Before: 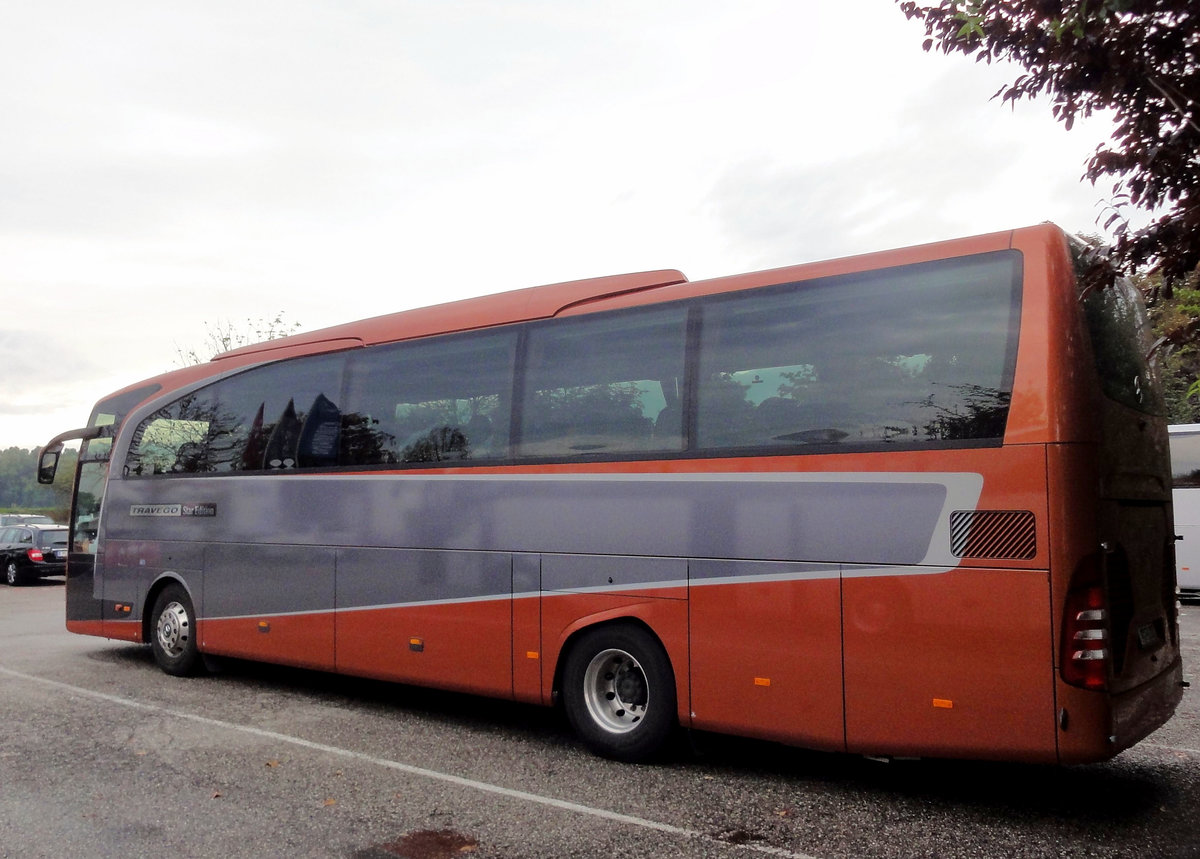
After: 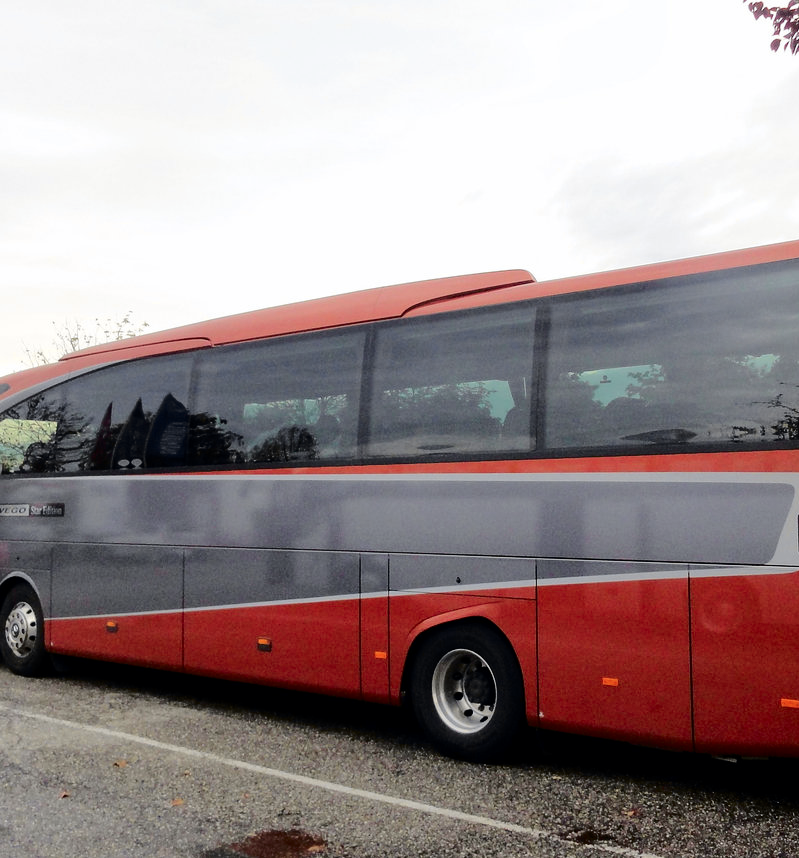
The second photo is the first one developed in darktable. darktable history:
tone curve: curves: ch0 [(0.003, 0) (0.066, 0.031) (0.16, 0.089) (0.269, 0.218) (0.395, 0.408) (0.517, 0.56) (0.684, 0.734) (0.791, 0.814) (1, 1)]; ch1 [(0, 0) (0.164, 0.115) (0.337, 0.332) (0.39, 0.398) (0.464, 0.461) (0.501, 0.5) (0.507, 0.5) (0.534, 0.532) (0.577, 0.59) (0.652, 0.681) (0.733, 0.764) (0.819, 0.823) (1, 1)]; ch2 [(0, 0) (0.337, 0.382) (0.464, 0.476) (0.501, 0.5) (0.527, 0.54) (0.551, 0.565) (0.628, 0.632) (0.689, 0.686) (1, 1)], color space Lab, independent channels, preserve colors none
crop and rotate: left 12.74%, right 20.672%
